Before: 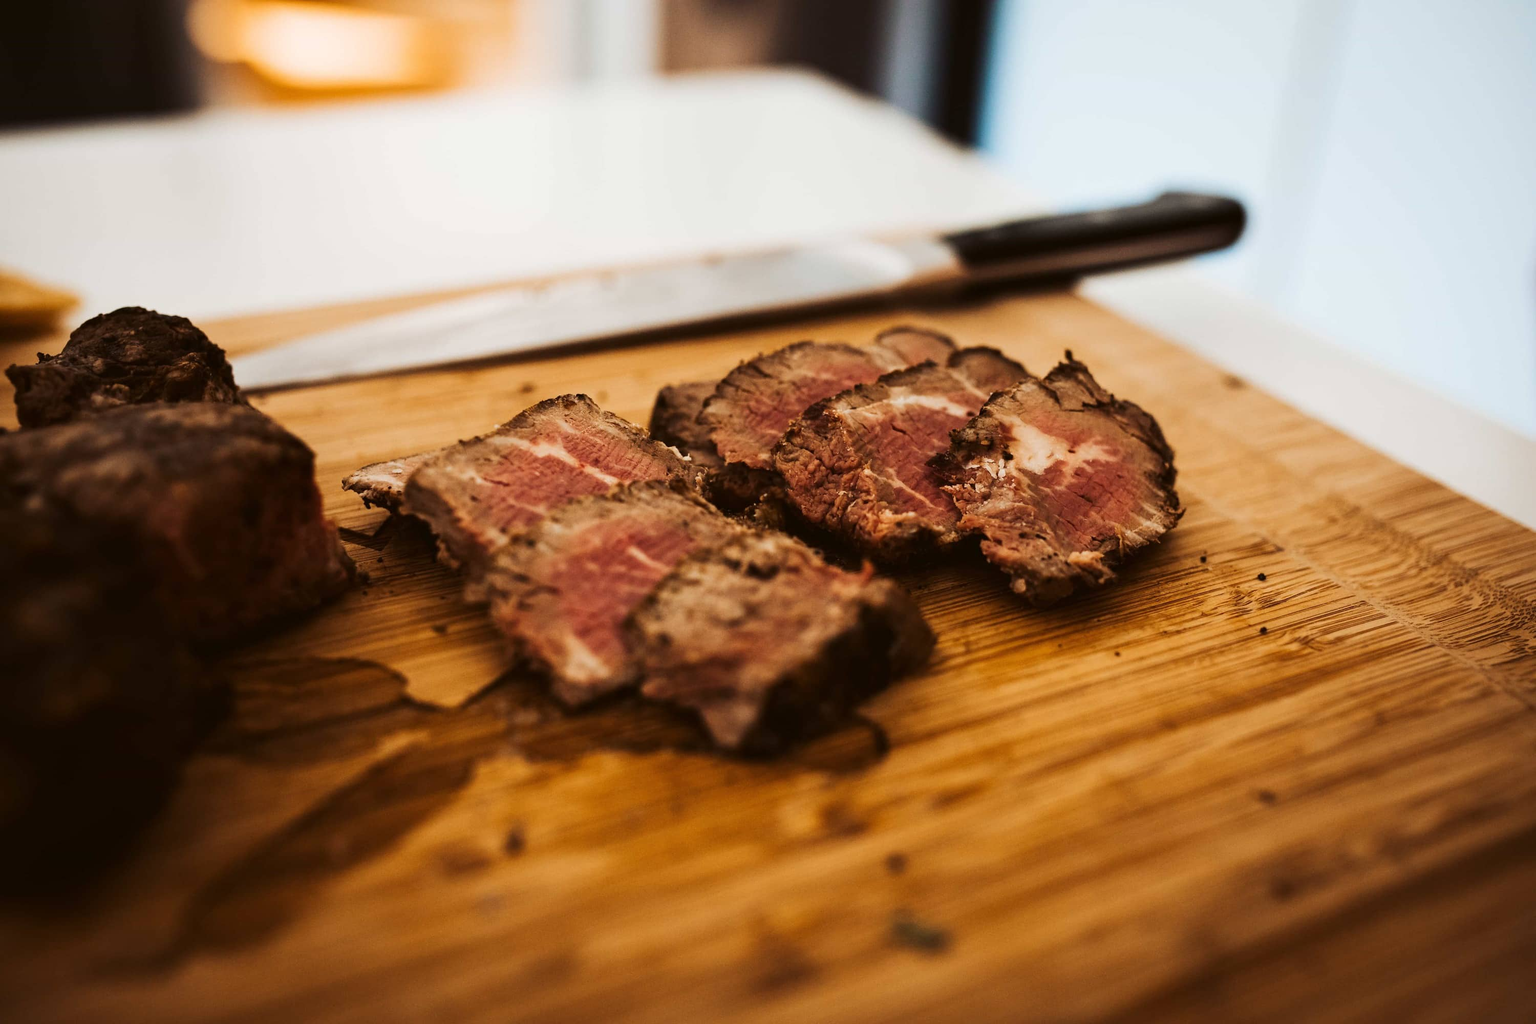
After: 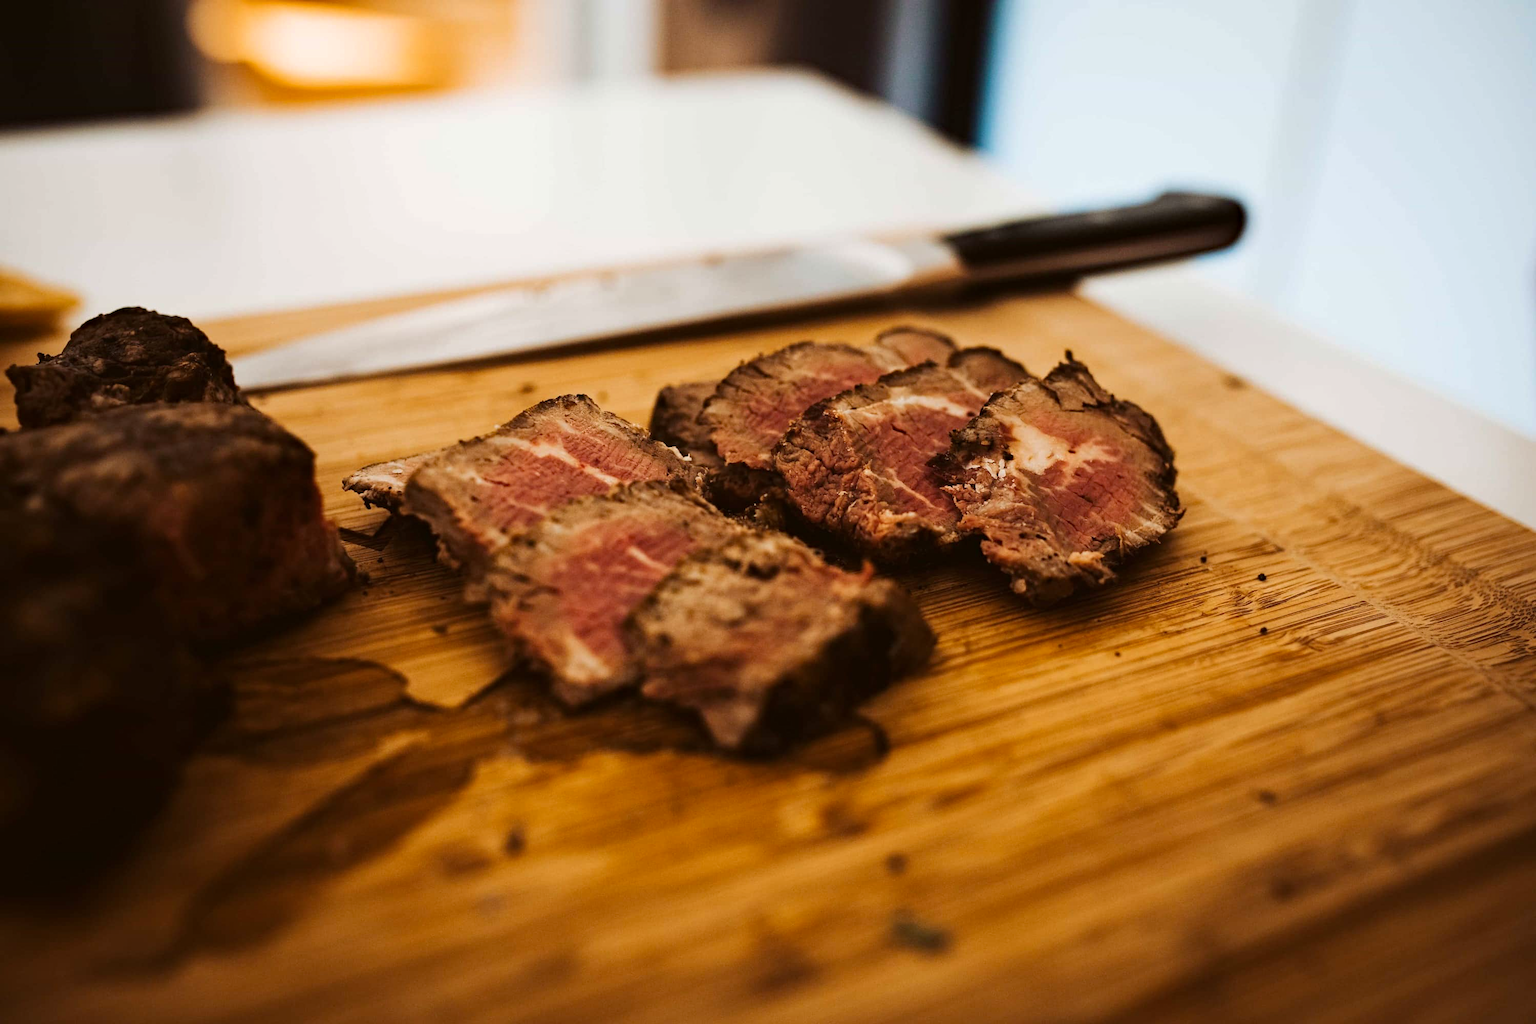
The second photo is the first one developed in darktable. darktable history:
haze removal: strength 0.288, distance 0.254, compatibility mode true, adaptive false
